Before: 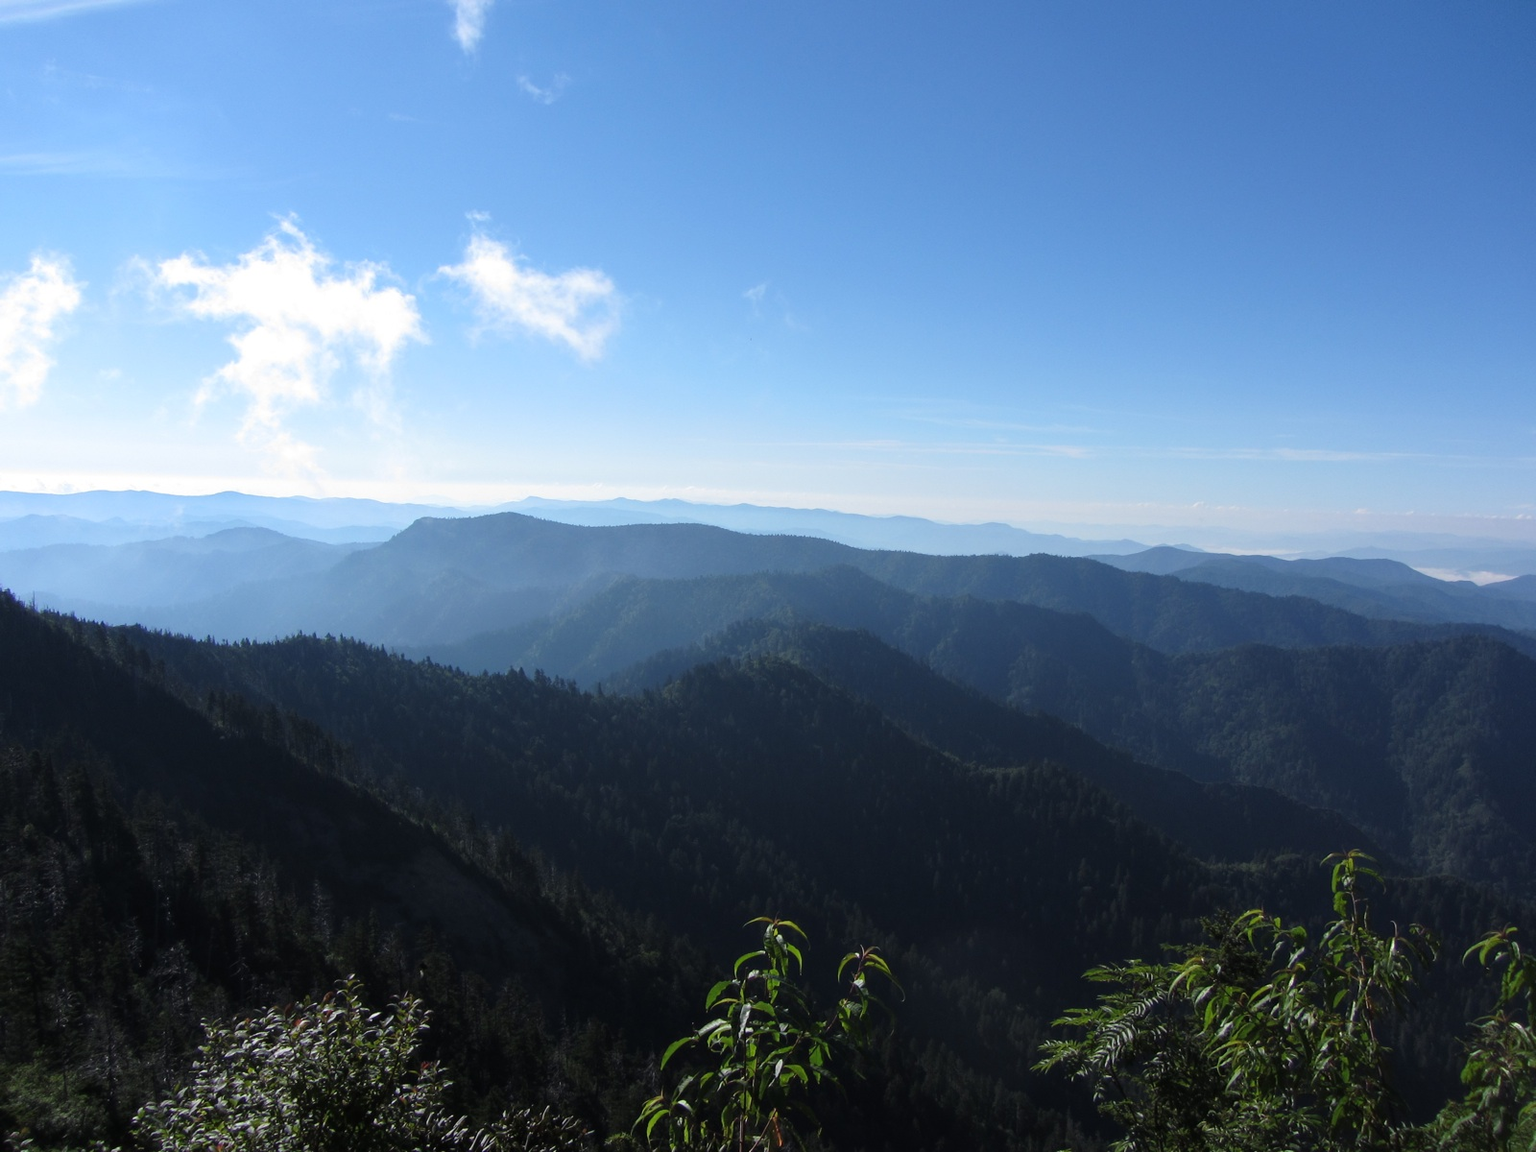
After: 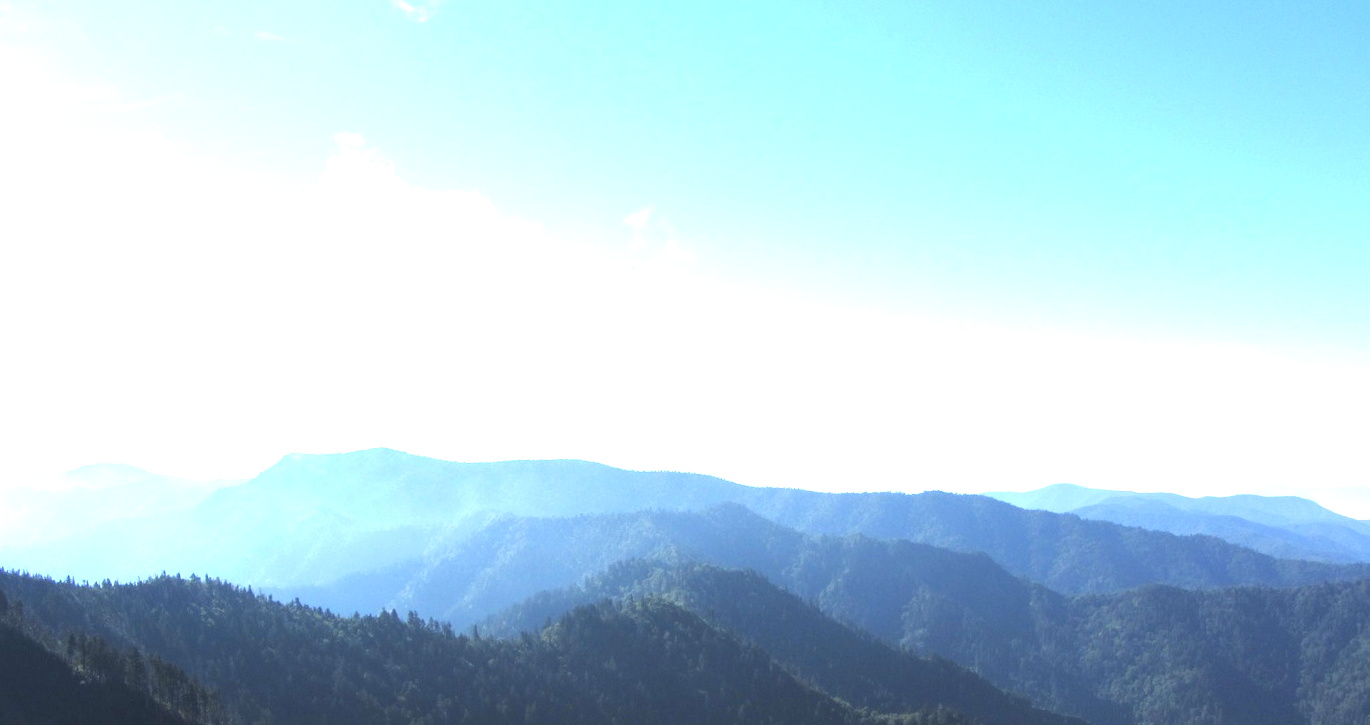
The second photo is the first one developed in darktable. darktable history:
exposure: black level correction 0, exposure 1.9 EV, compensate highlight preservation false
crop and rotate: left 9.345%, top 7.22%, right 4.982%, bottom 32.331%
